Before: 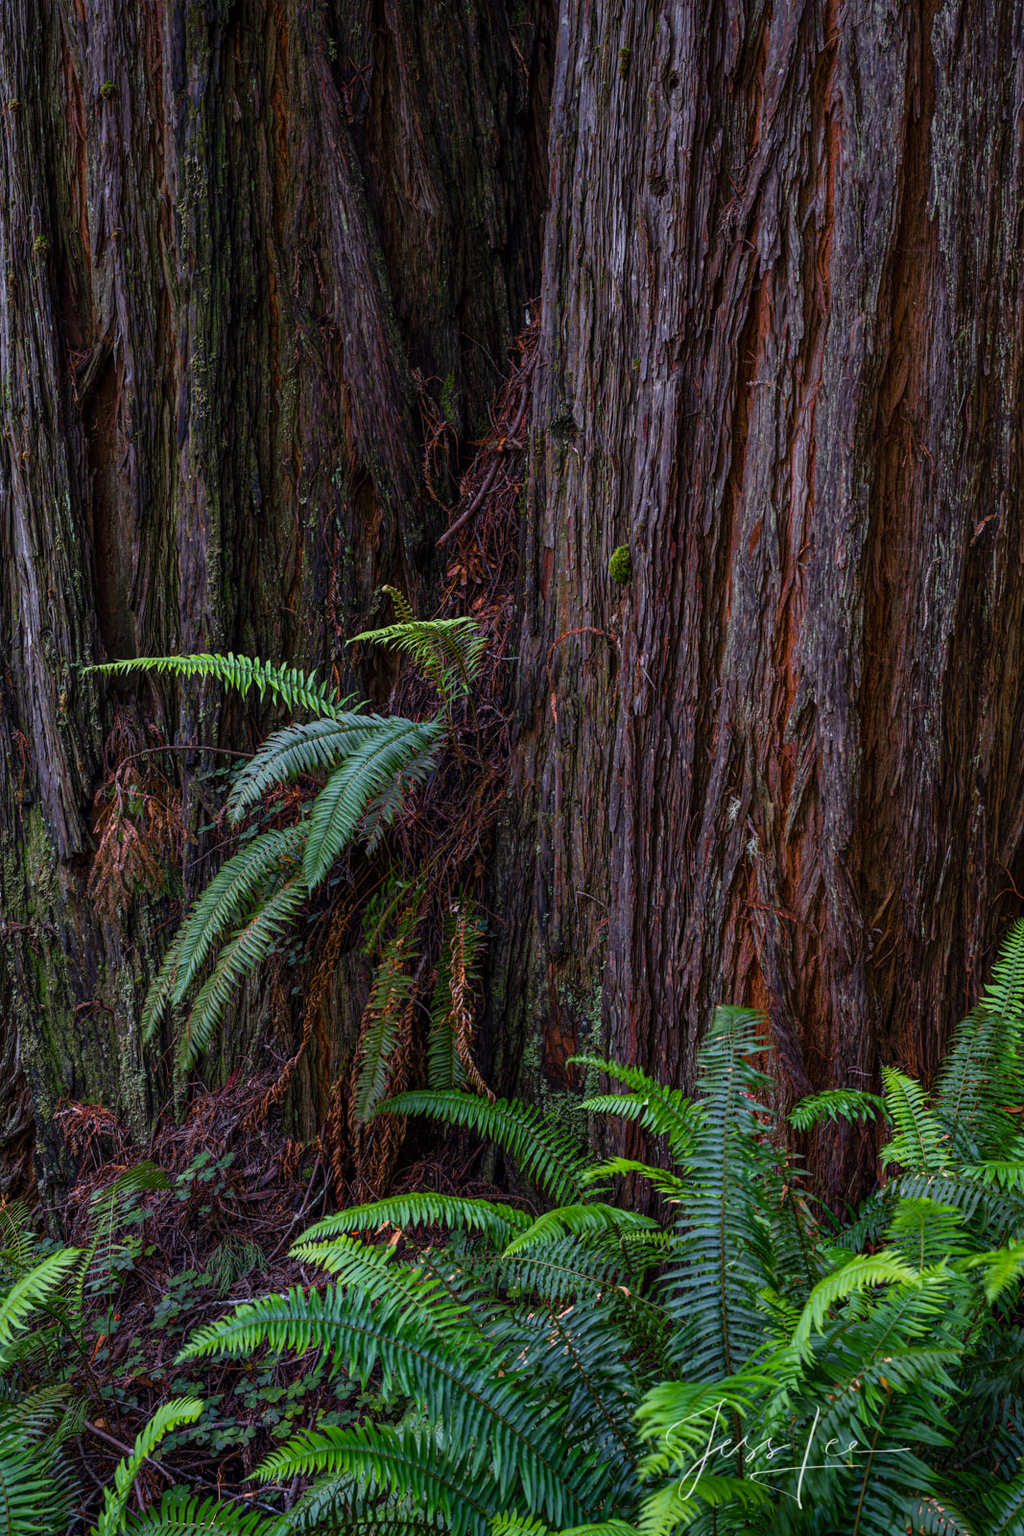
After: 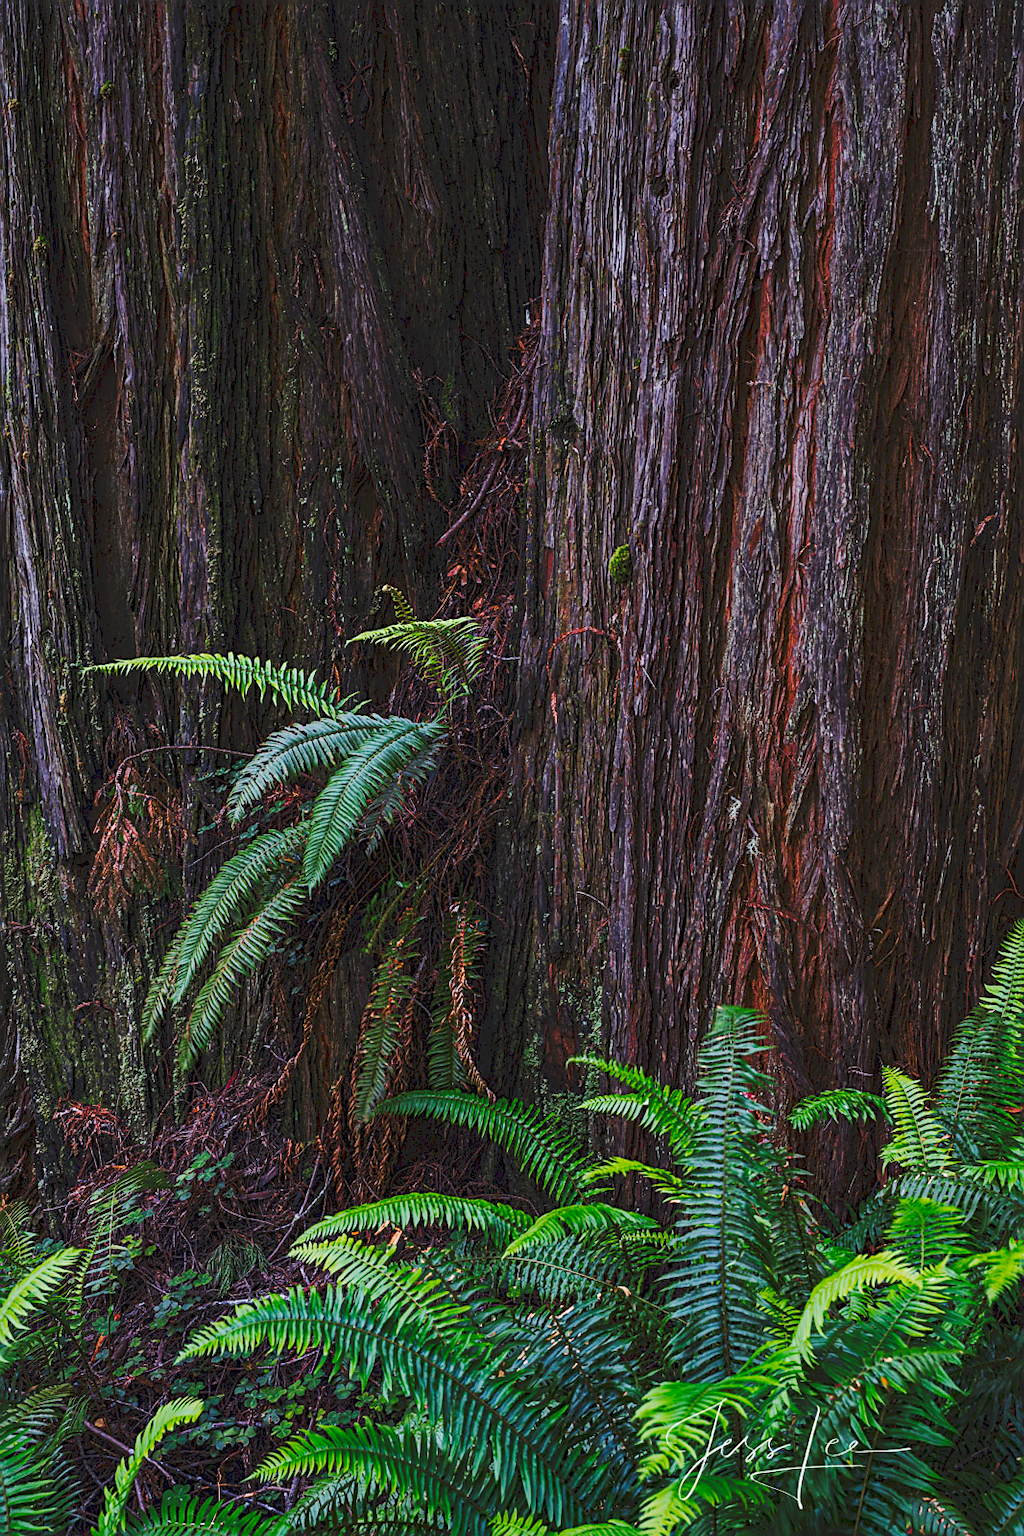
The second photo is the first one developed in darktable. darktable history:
tone curve: curves: ch0 [(0, 0) (0.003, 0.108) (0.011, 0.112) (0.025, 0.117) (0.044, 0.126) (0.069, 0.133) (0.1, 0.146) (0.136, 0.158) (0.177, 0.178) (0.224, 0.212) (0.277, 0.256) (0.335, 0.331) (0.399, 0.423) (0.468, 0.538) (0.543, 0.641) (0.623, 0.721) (0.709, 0.792) (0.801, 0.845) (0.898, 0.917) (1, 1)], preserve colors none
sharpen: on, module defaults
